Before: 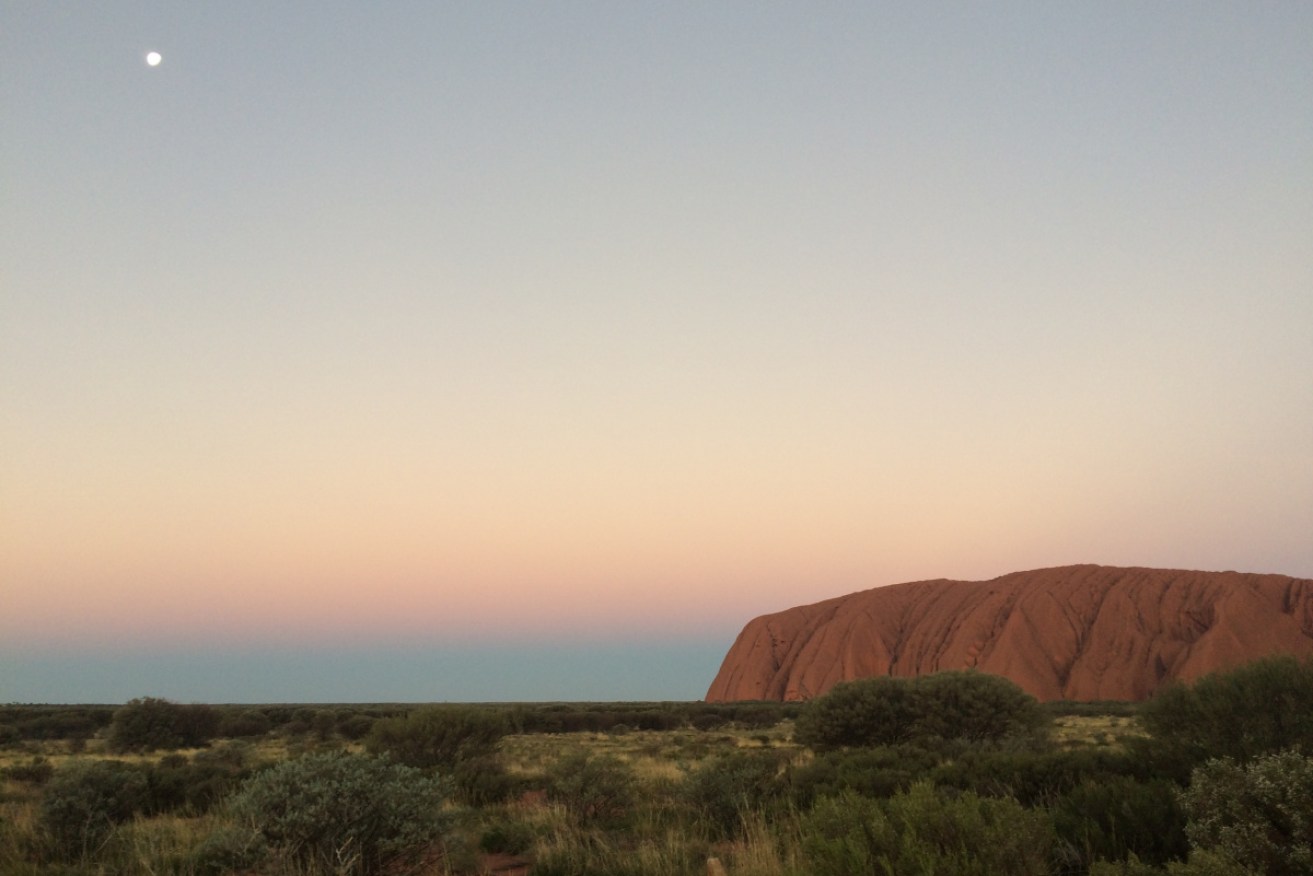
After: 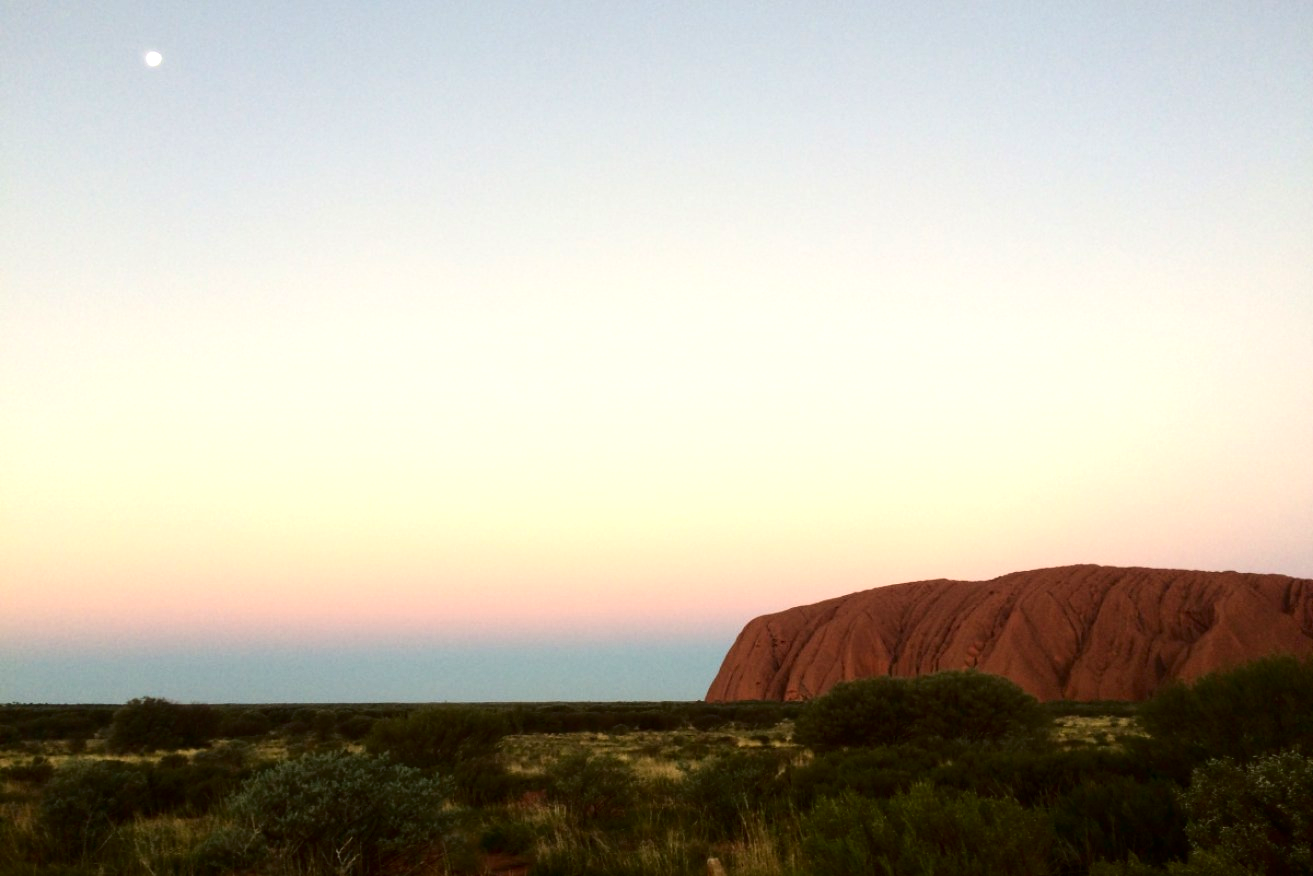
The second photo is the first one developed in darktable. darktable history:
contrast brightness saturation: contrast 0.19, brightness -0.24, saturation 0.11
exposure: black level correction 0, exposure 0.7 EV, compensate exposure bias true, compensate highlight preservation false
